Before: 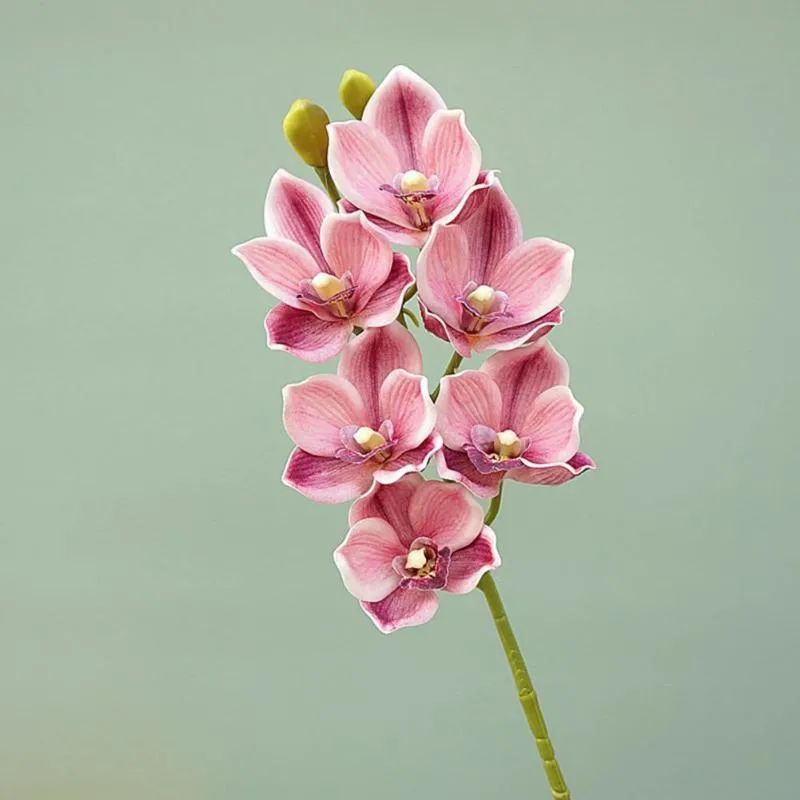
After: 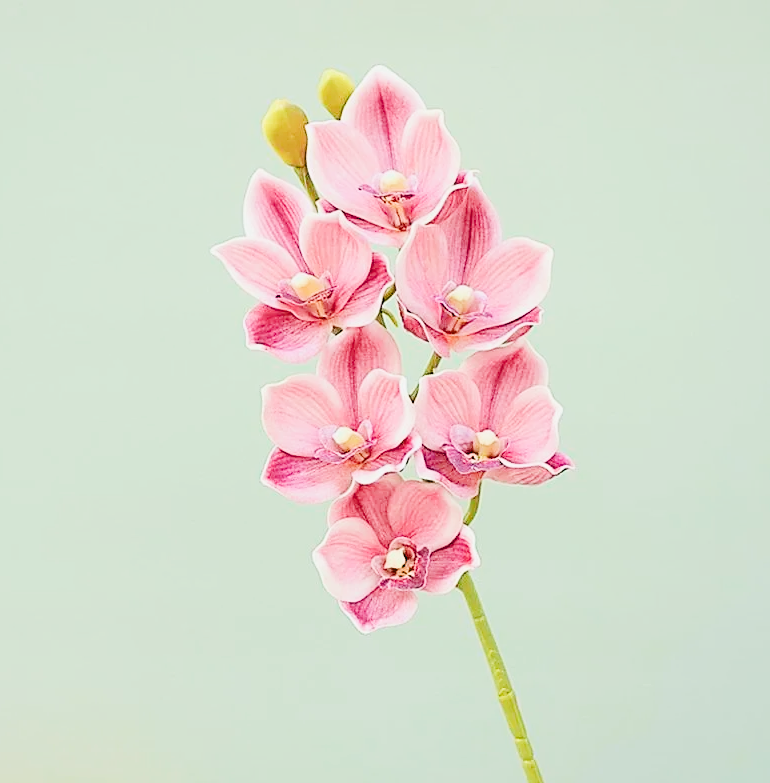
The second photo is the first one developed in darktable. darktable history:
filmic rgb: middle gray luminance 29.82%, black relative exposure -8.91 EV, white relative exposure 7 EV, threshold 2.96 EV, target black luminance 0%, hardness 2.96, latitude 1.33%, contrast 0.963, highlights saturation mix 4.65%, shadows ↔ highlights balance 12.1%, enable highlight reconstruction true
exposure: exposure 1.99 EV, compensate exposure bias true, compensate highlight preservation false
sharpen: on, module defaults
crop and rotate: left 2.693%, right 1.022%, bottom 2.028%
